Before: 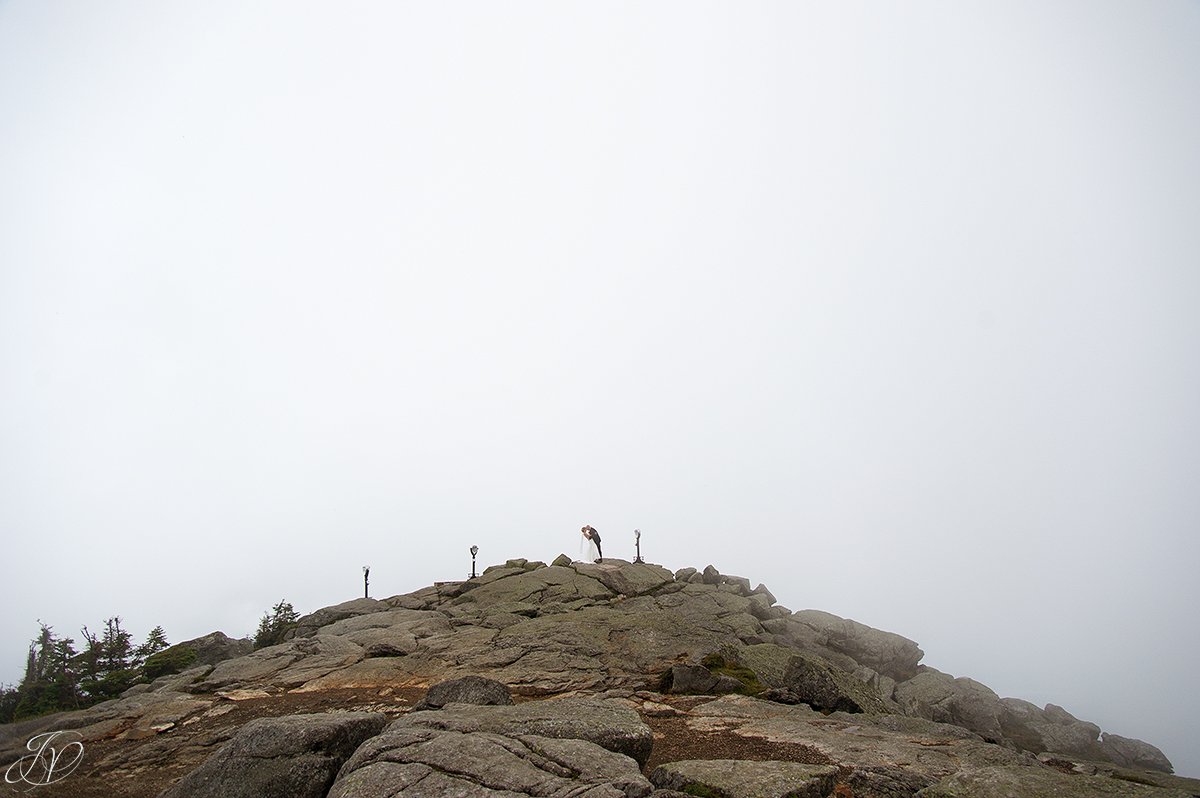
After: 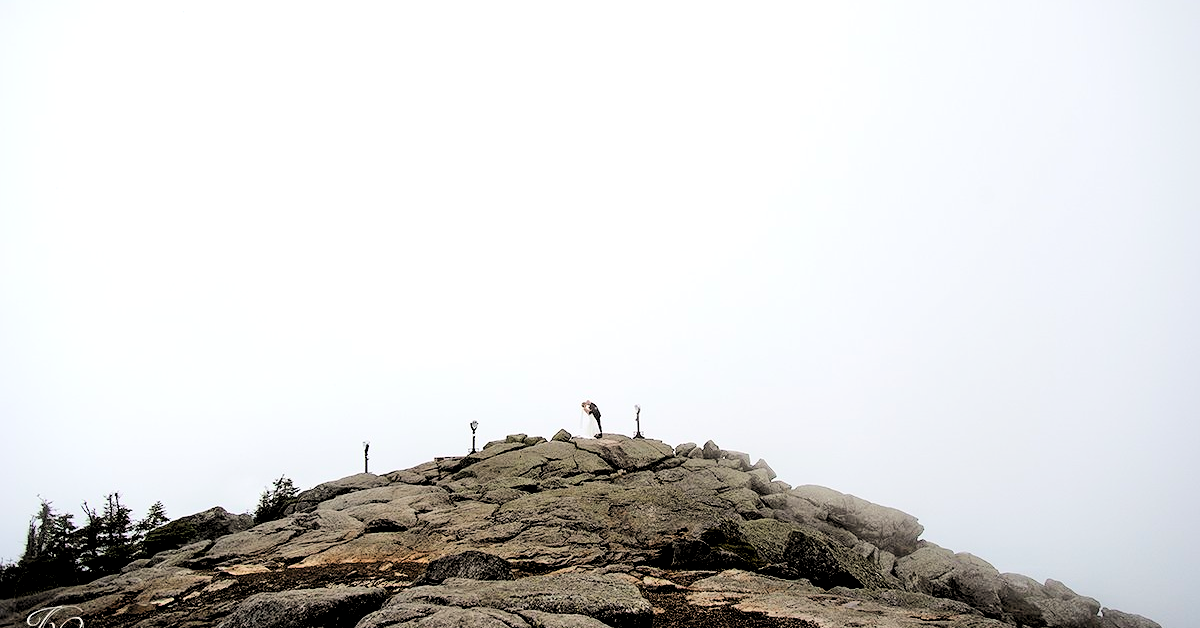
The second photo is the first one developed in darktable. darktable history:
crop and rotate: top 15.774%, bottom 5.506%
rgb curve: curves: ch0 [(0, 0) (0.284, 0.292) (0.505, 0.644) (1, 1)]; ch1 [(0, 0) (0.284, 0.292) (0.505, 0.644) (1, 1)]; ch2 [(0, 0) (0.284, 0.292) (0.505, 0.644) (1, 1)], compensate middle gray true
rgb levels: levels [[0.034, 0.472, 0.904], [0, 0.5, 1], [0, 0.5, 1]]
